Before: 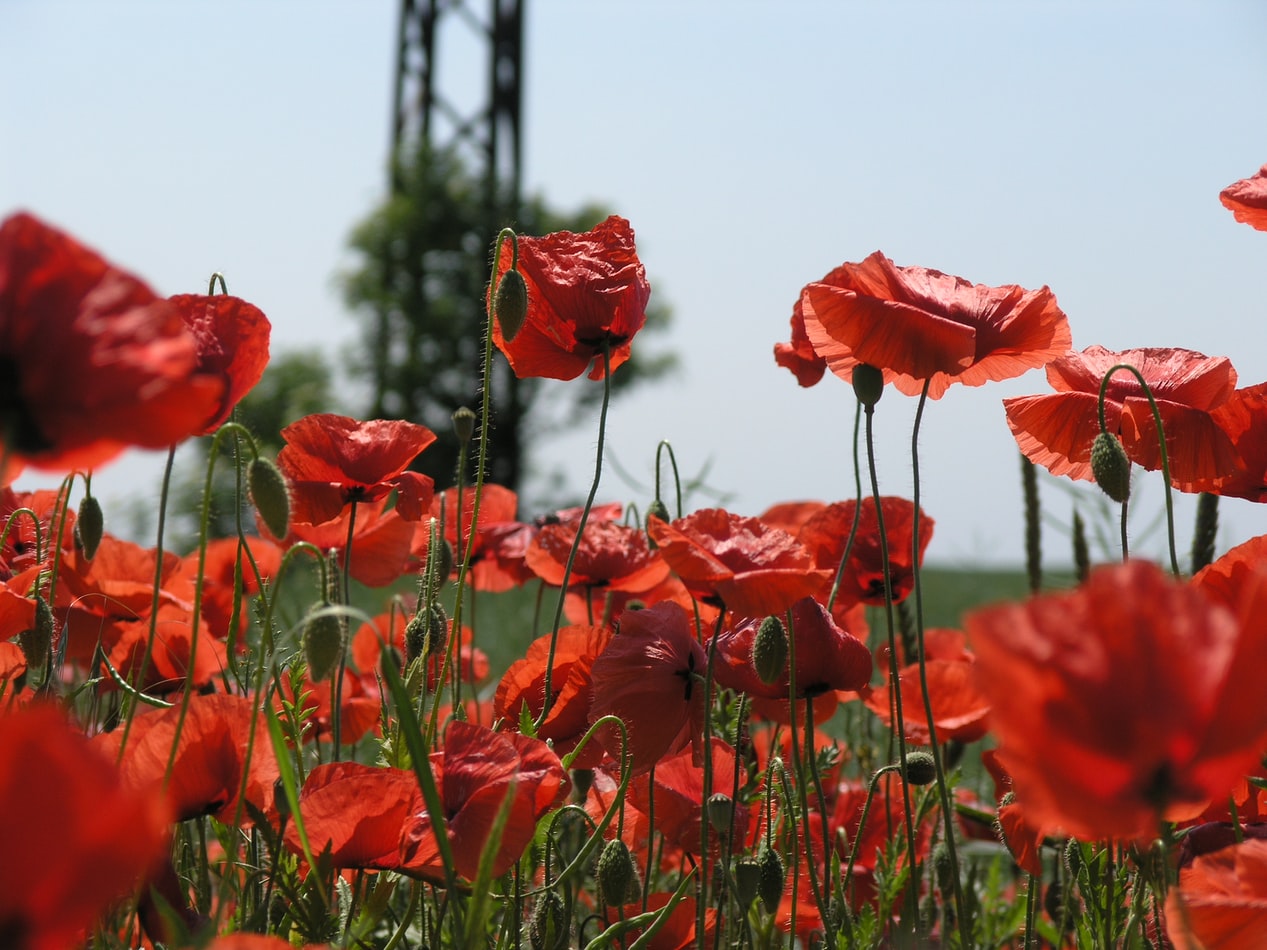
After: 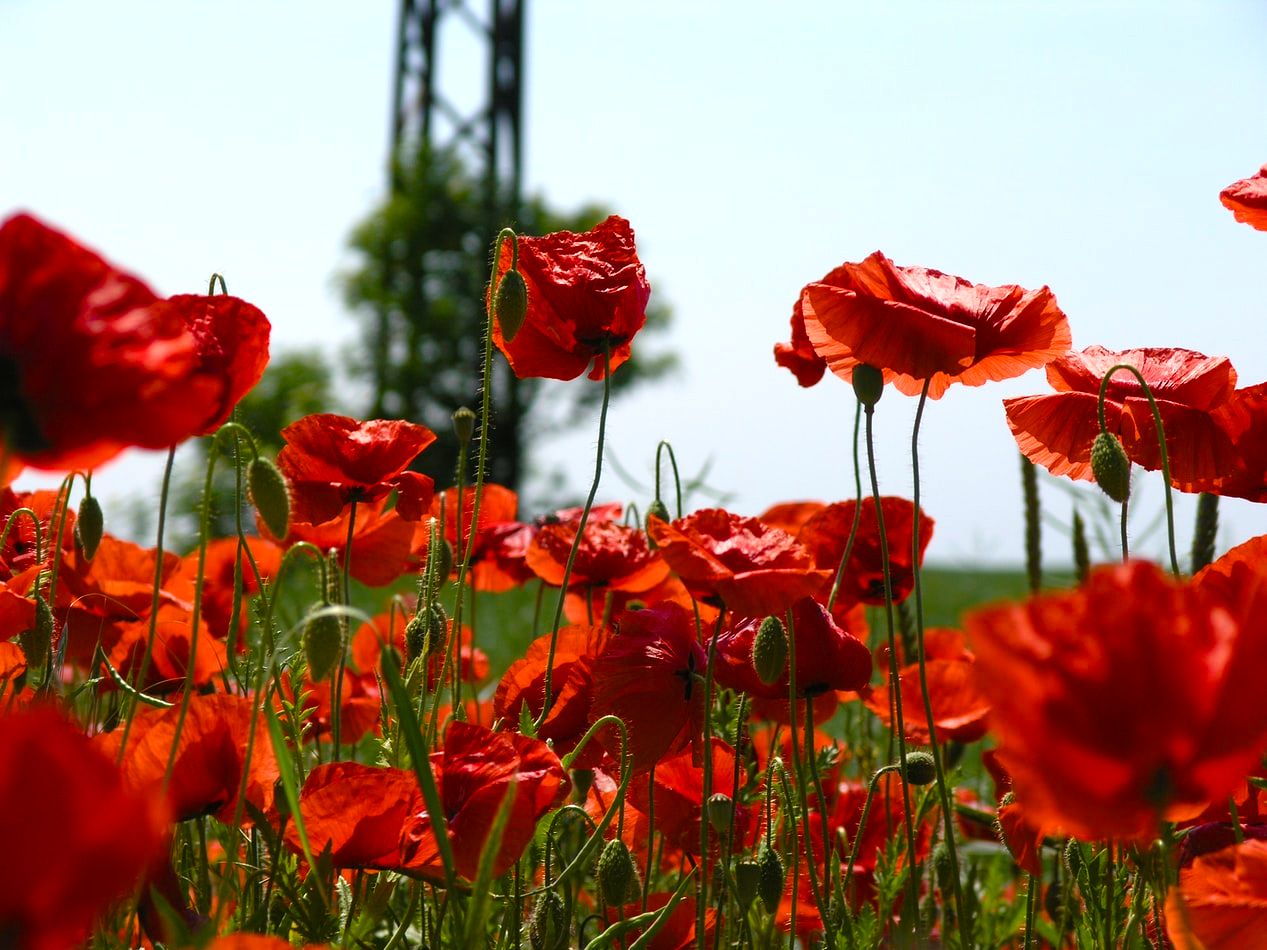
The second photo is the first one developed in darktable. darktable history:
color balance rgb: linear chroma grading › global chroma 7.892%, perceptual saturation grading › global saturation 44.609%, perceptual saturation grading › highlights -50.299%, perceptual saturation grading › shadows 30.515%, perceptual brilliance grading › highlights 11.515%, global vibrance 20%
